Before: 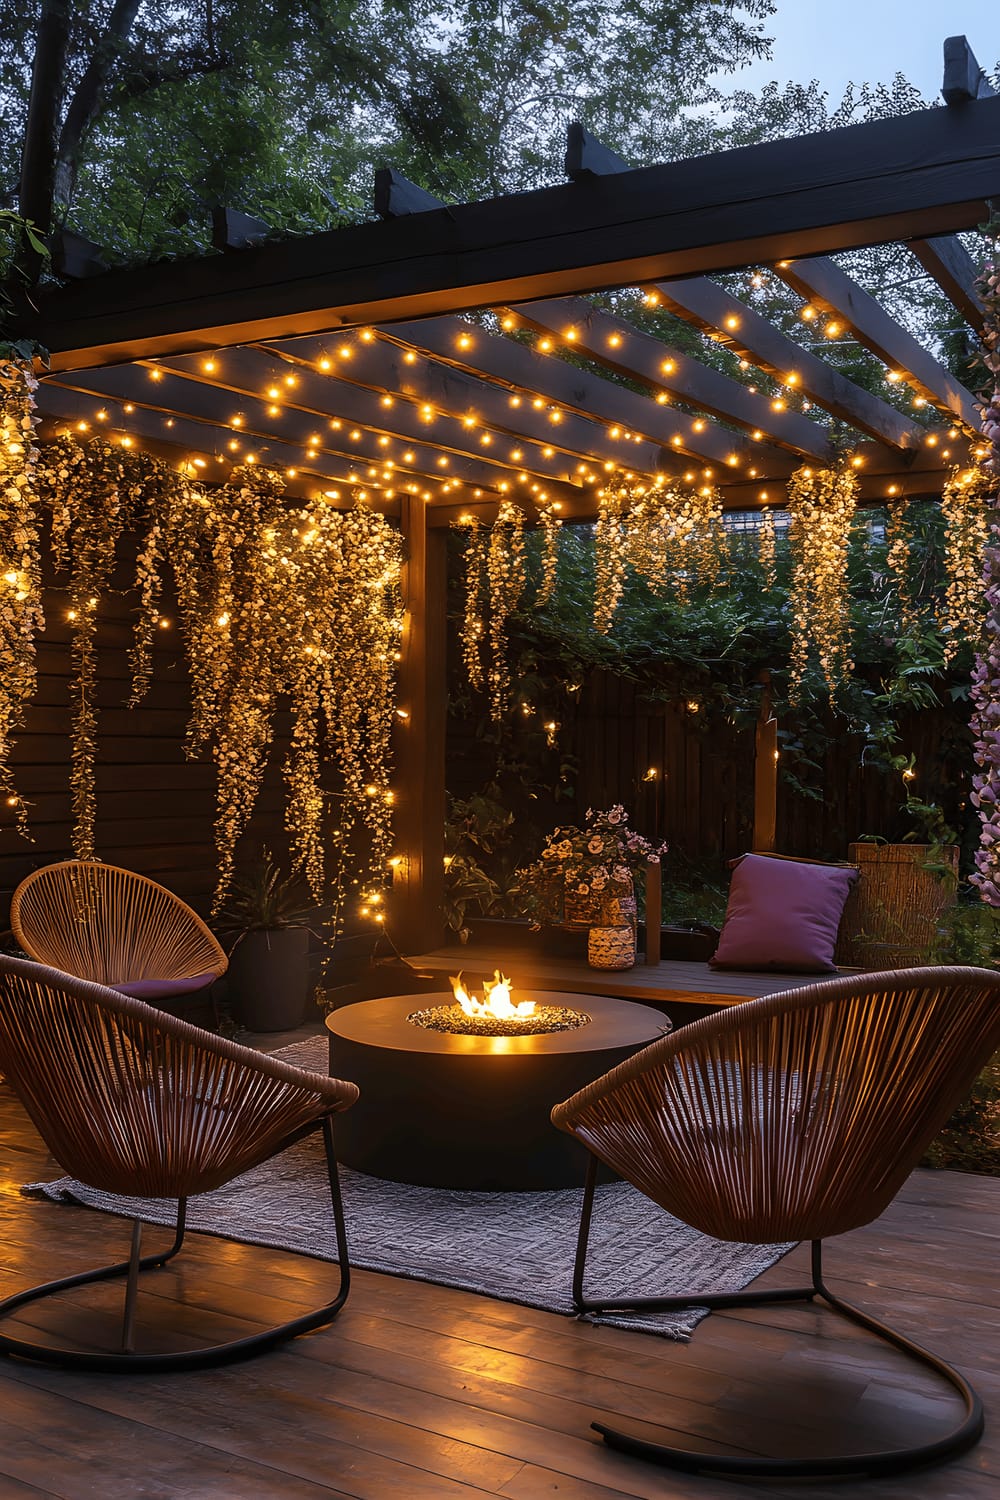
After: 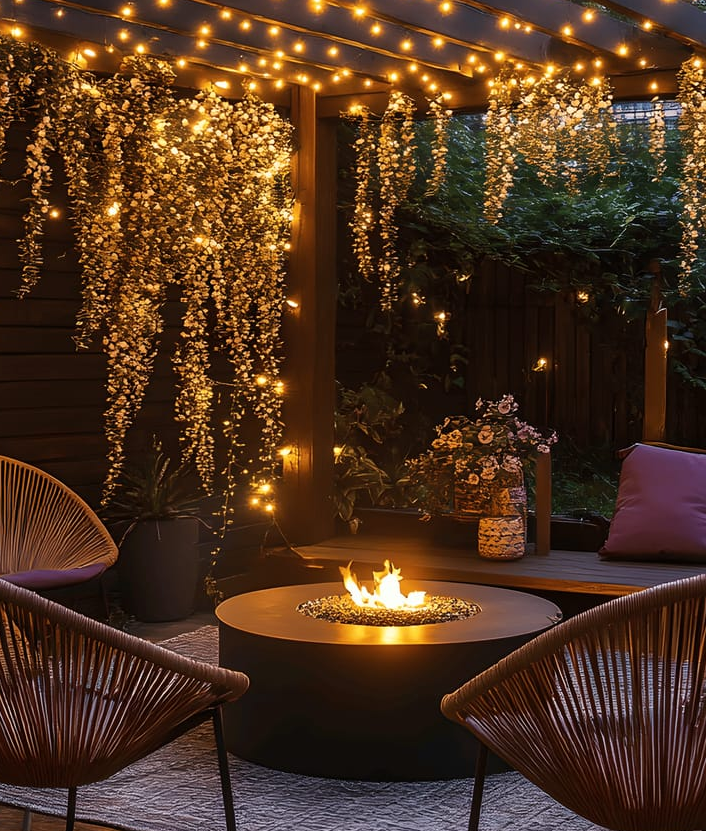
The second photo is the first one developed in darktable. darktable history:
crop: left 11.055%, top 27.34%, right 18.268%, bottom 17.218%
